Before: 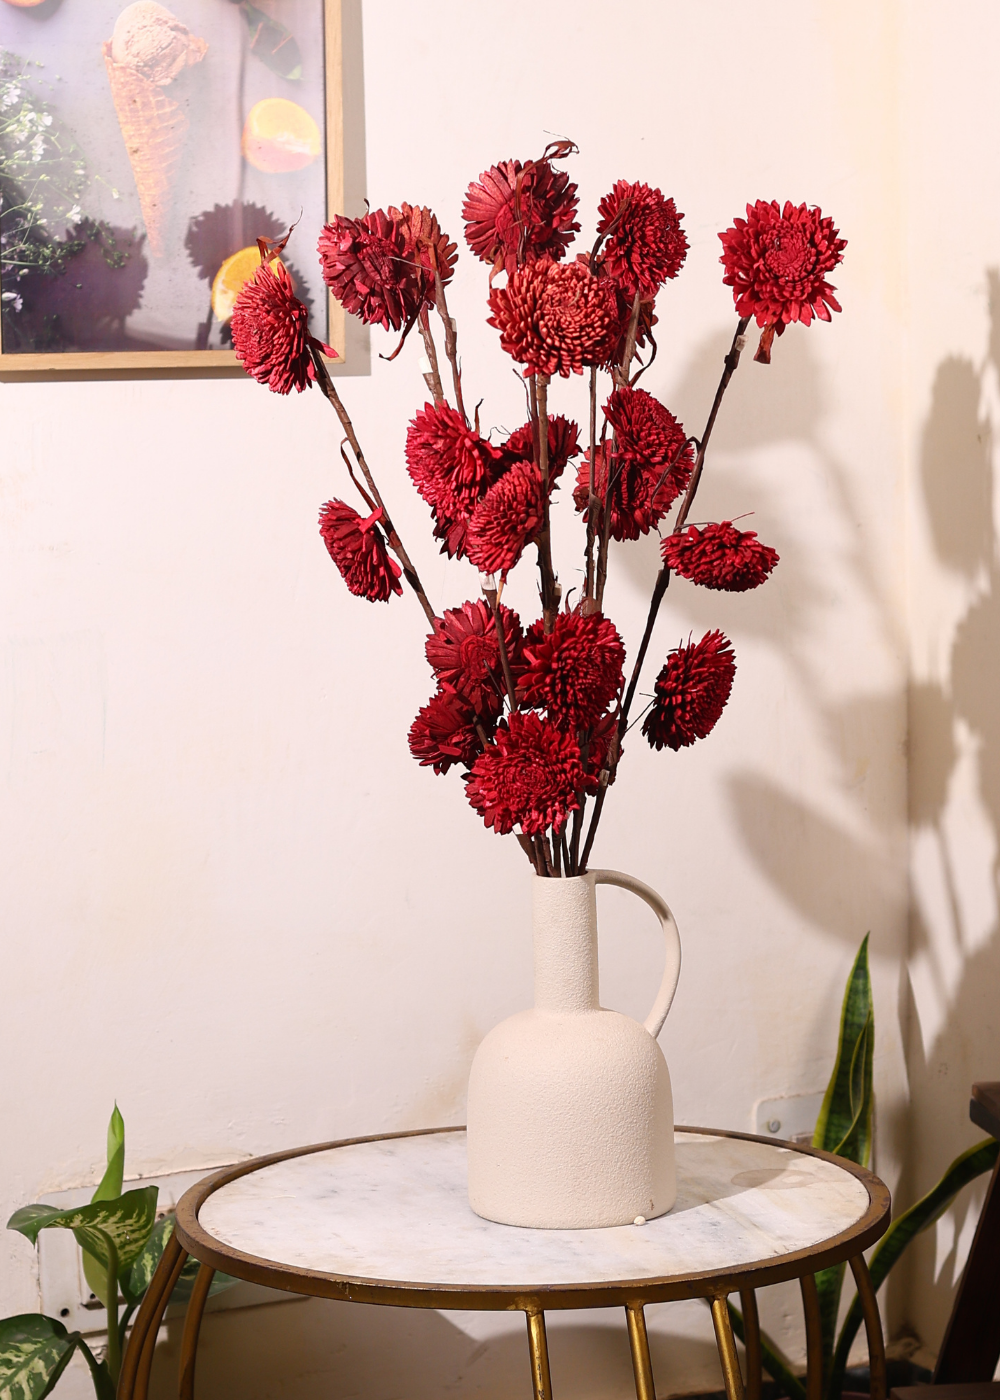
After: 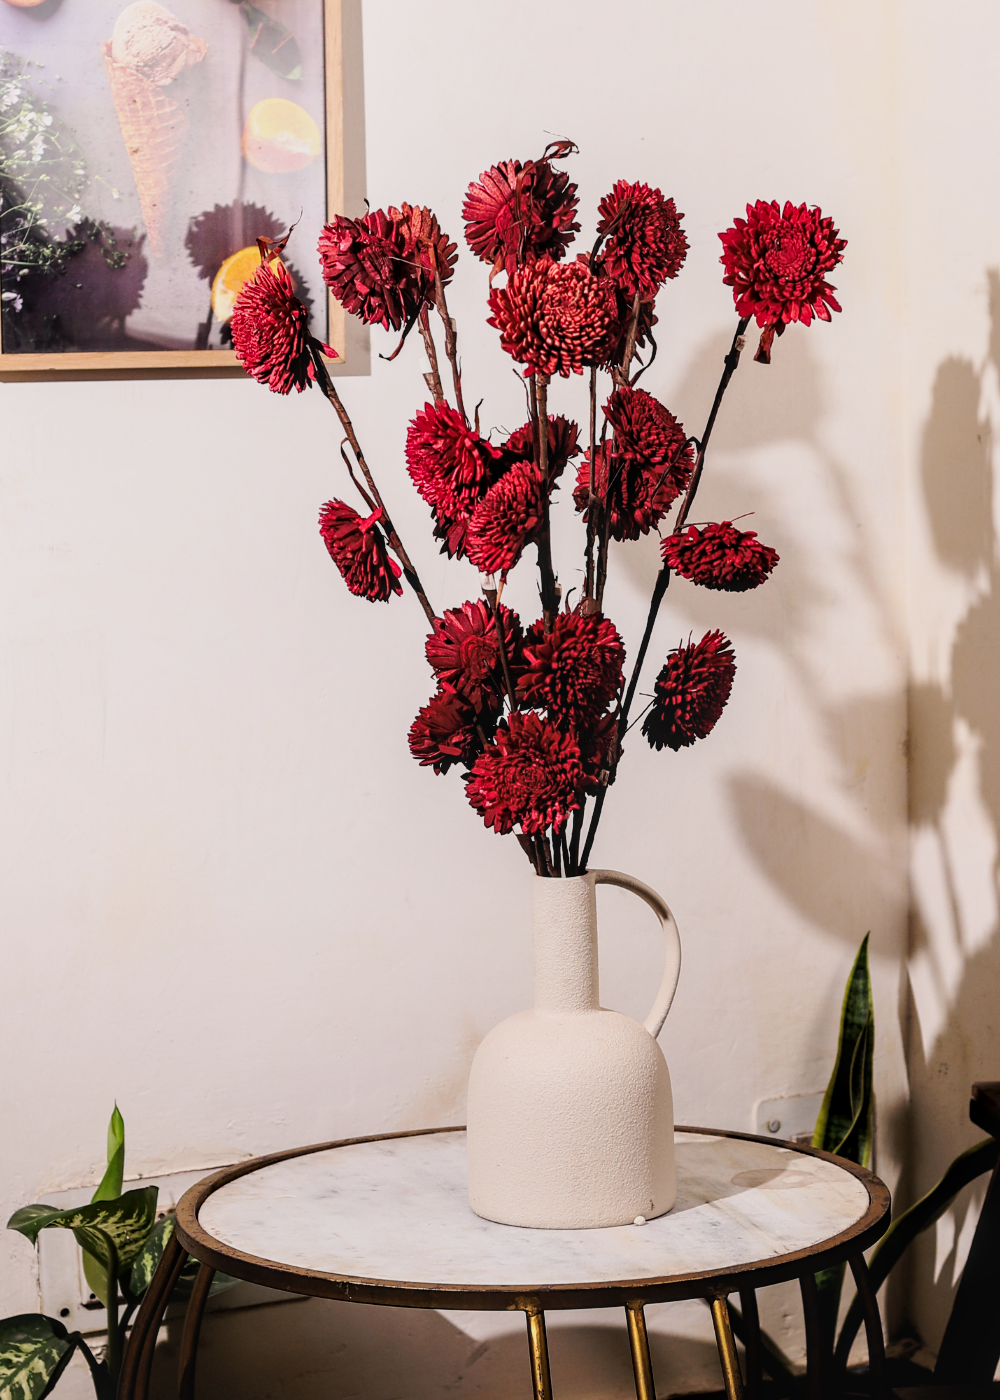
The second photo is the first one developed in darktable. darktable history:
tone curve: curves: ch0 [(0, 0) (0.003, 0.002) (0.011, 0.009) (0.025, 0.02) (0.044, 0.035) (0.069, 0.055) (0.1, 0.08) (0.136, 0.109) (0.177, 0.142) (0.224, 0.179) (0.277, 0.222) (0.335, 0.268) (0.399, 0.329) (0.468, 0.409) (0.543, 0.495) (0.623, 0.579) (0.709, 0.669) (0.801, 0.767) (0.898, 0.885) (1, 1)], preserve colors none
local contrast: on, module defaults
filmic rgb: black relative exposure -5.05 EV, white relative exposure 3.54 EV, threshold 5.98 EV, hardness 3.18, contrast 1.397, highlights saturation mix -48.76%, enable highlight reconstruction true
